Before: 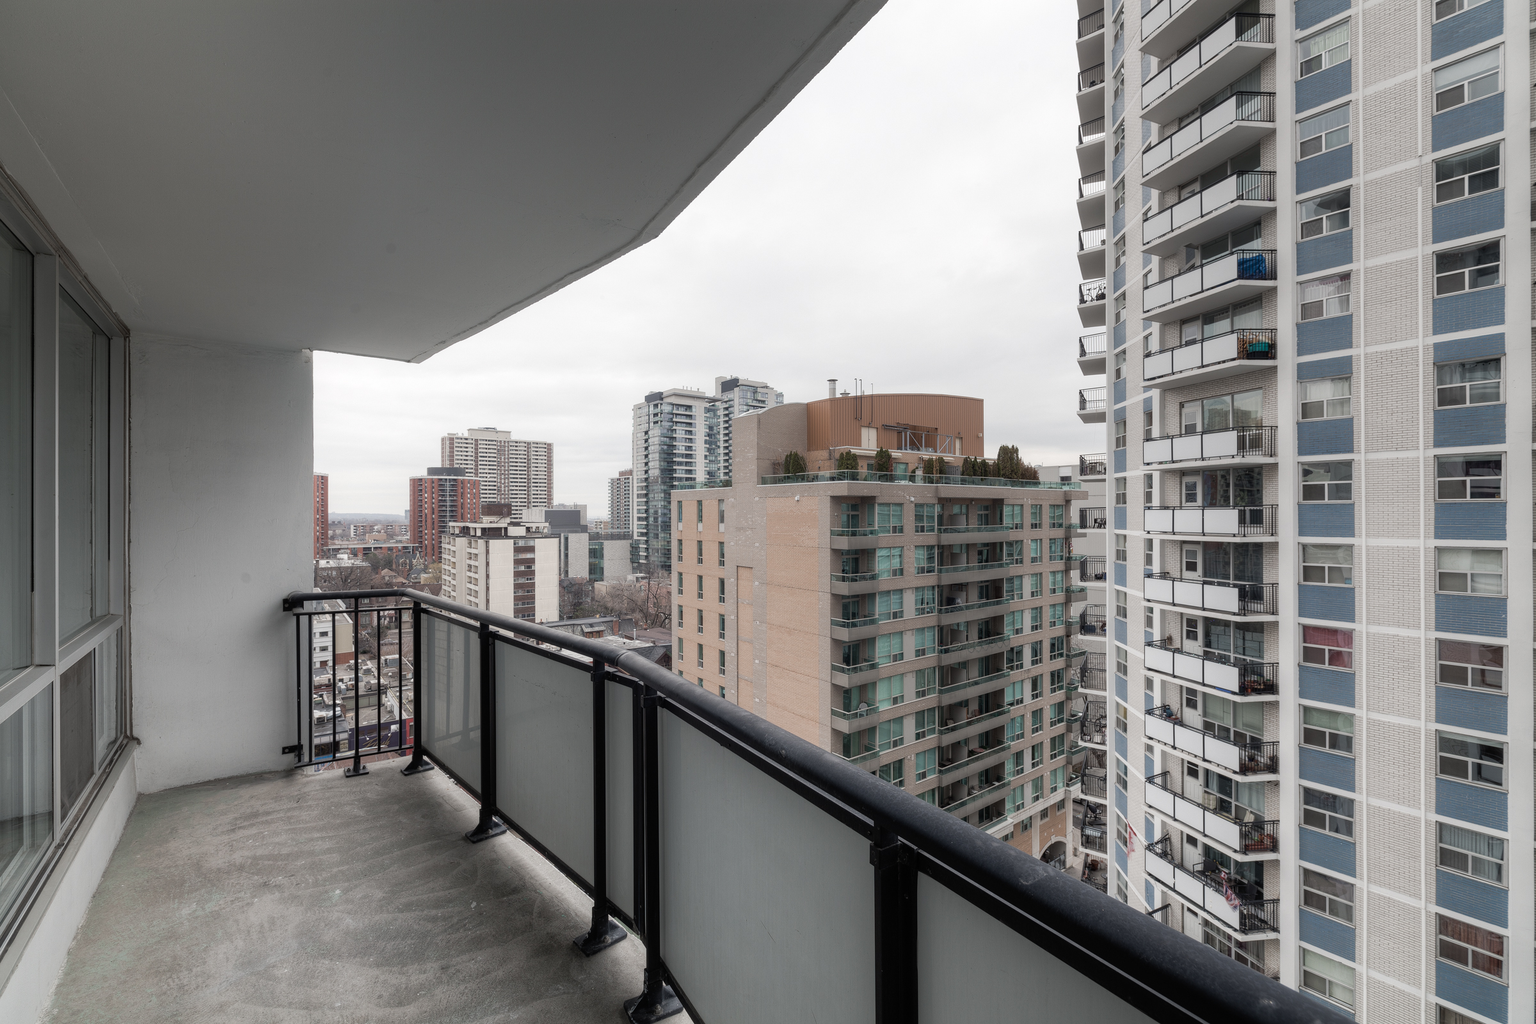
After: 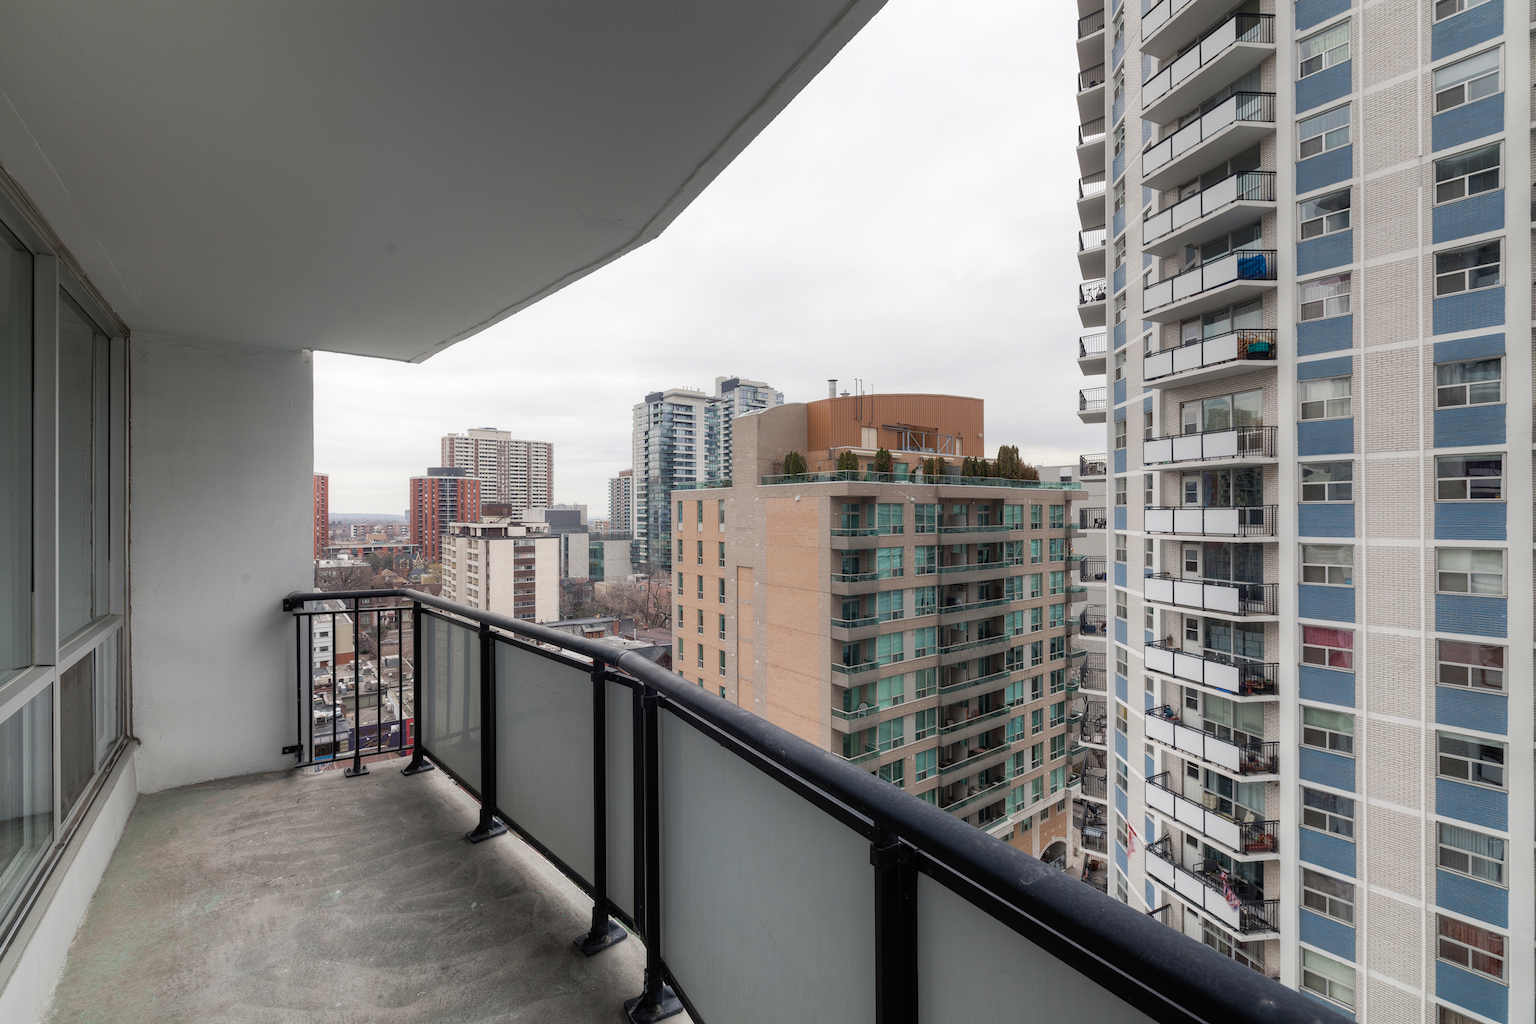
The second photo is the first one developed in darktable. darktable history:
color correction: saturation 1.32
color balance rgb: global vibrance 20%
